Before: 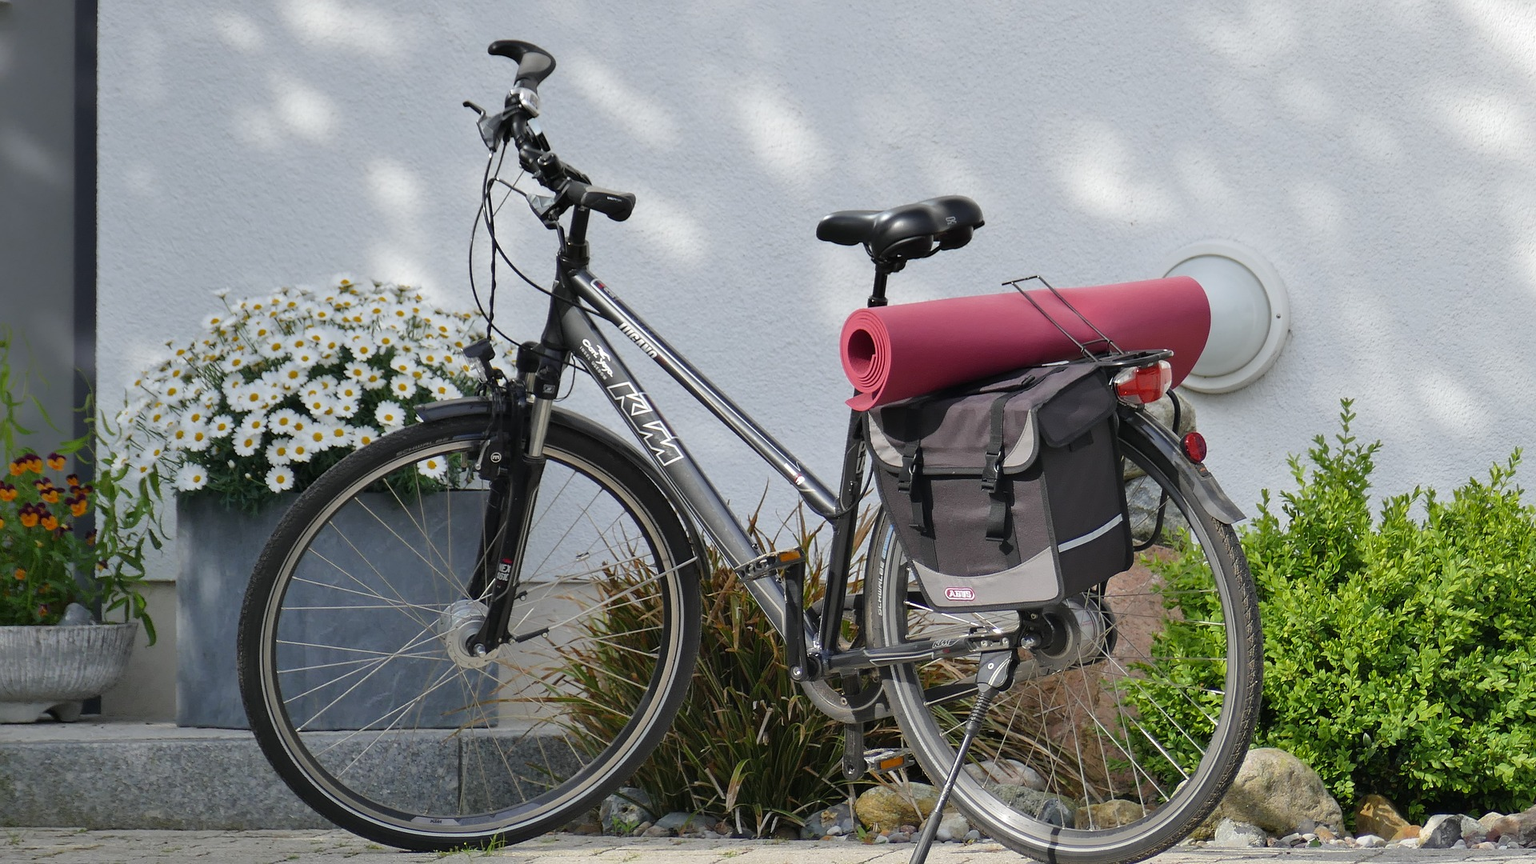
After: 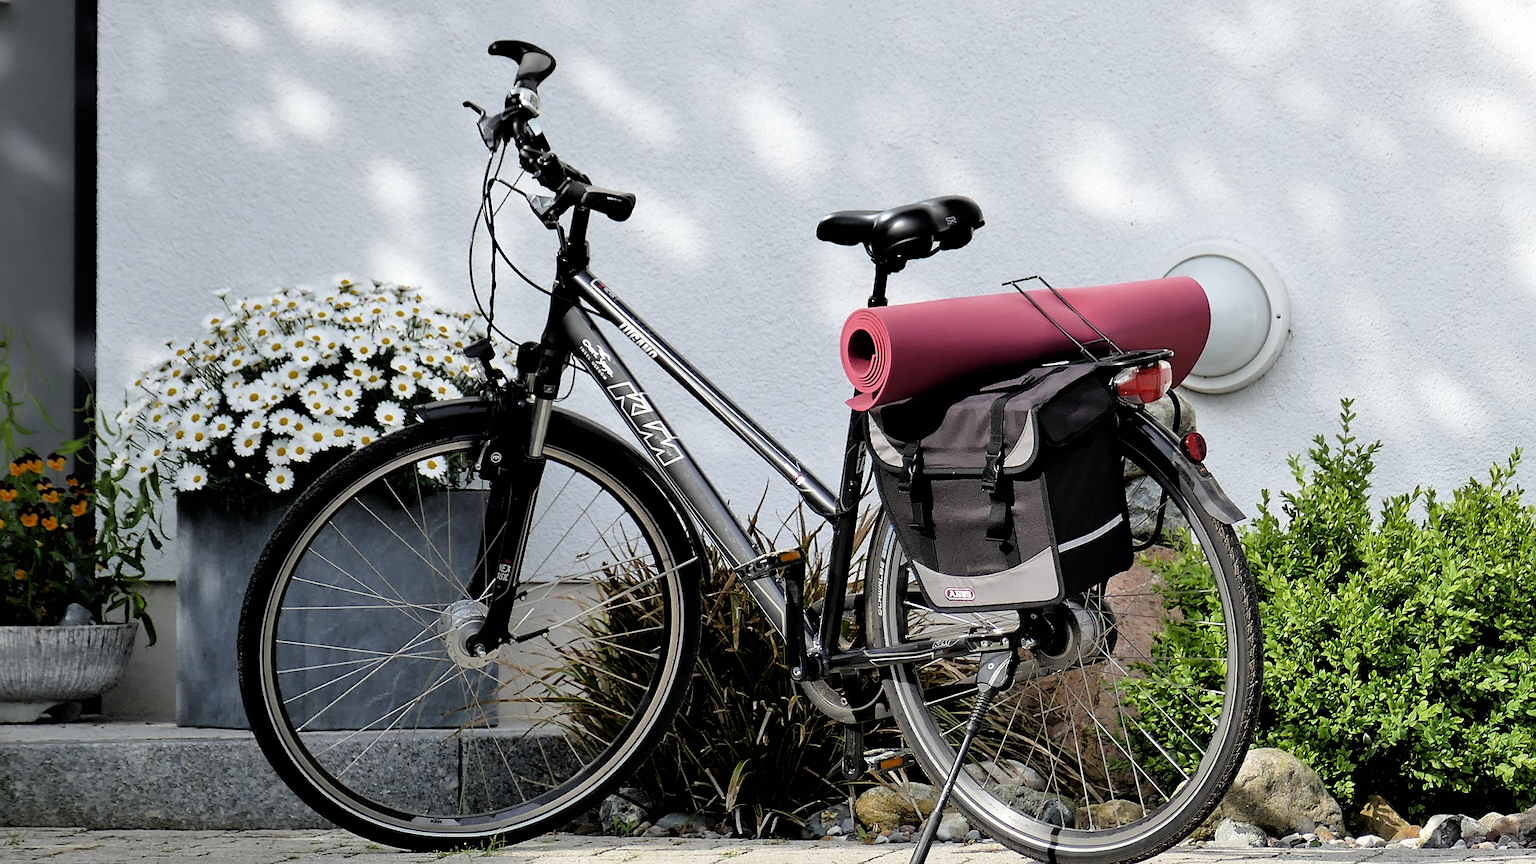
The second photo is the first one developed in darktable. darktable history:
filmic rgb: black relative exposure -3.65 EV, white relative exposure 2.44 EV, threshold 2.98 EV, hardness 3.29, color science v6 (2022), enable highlight reconstruction true
sharpen: radius 1.535, amount 0.365, threshold 1.663
